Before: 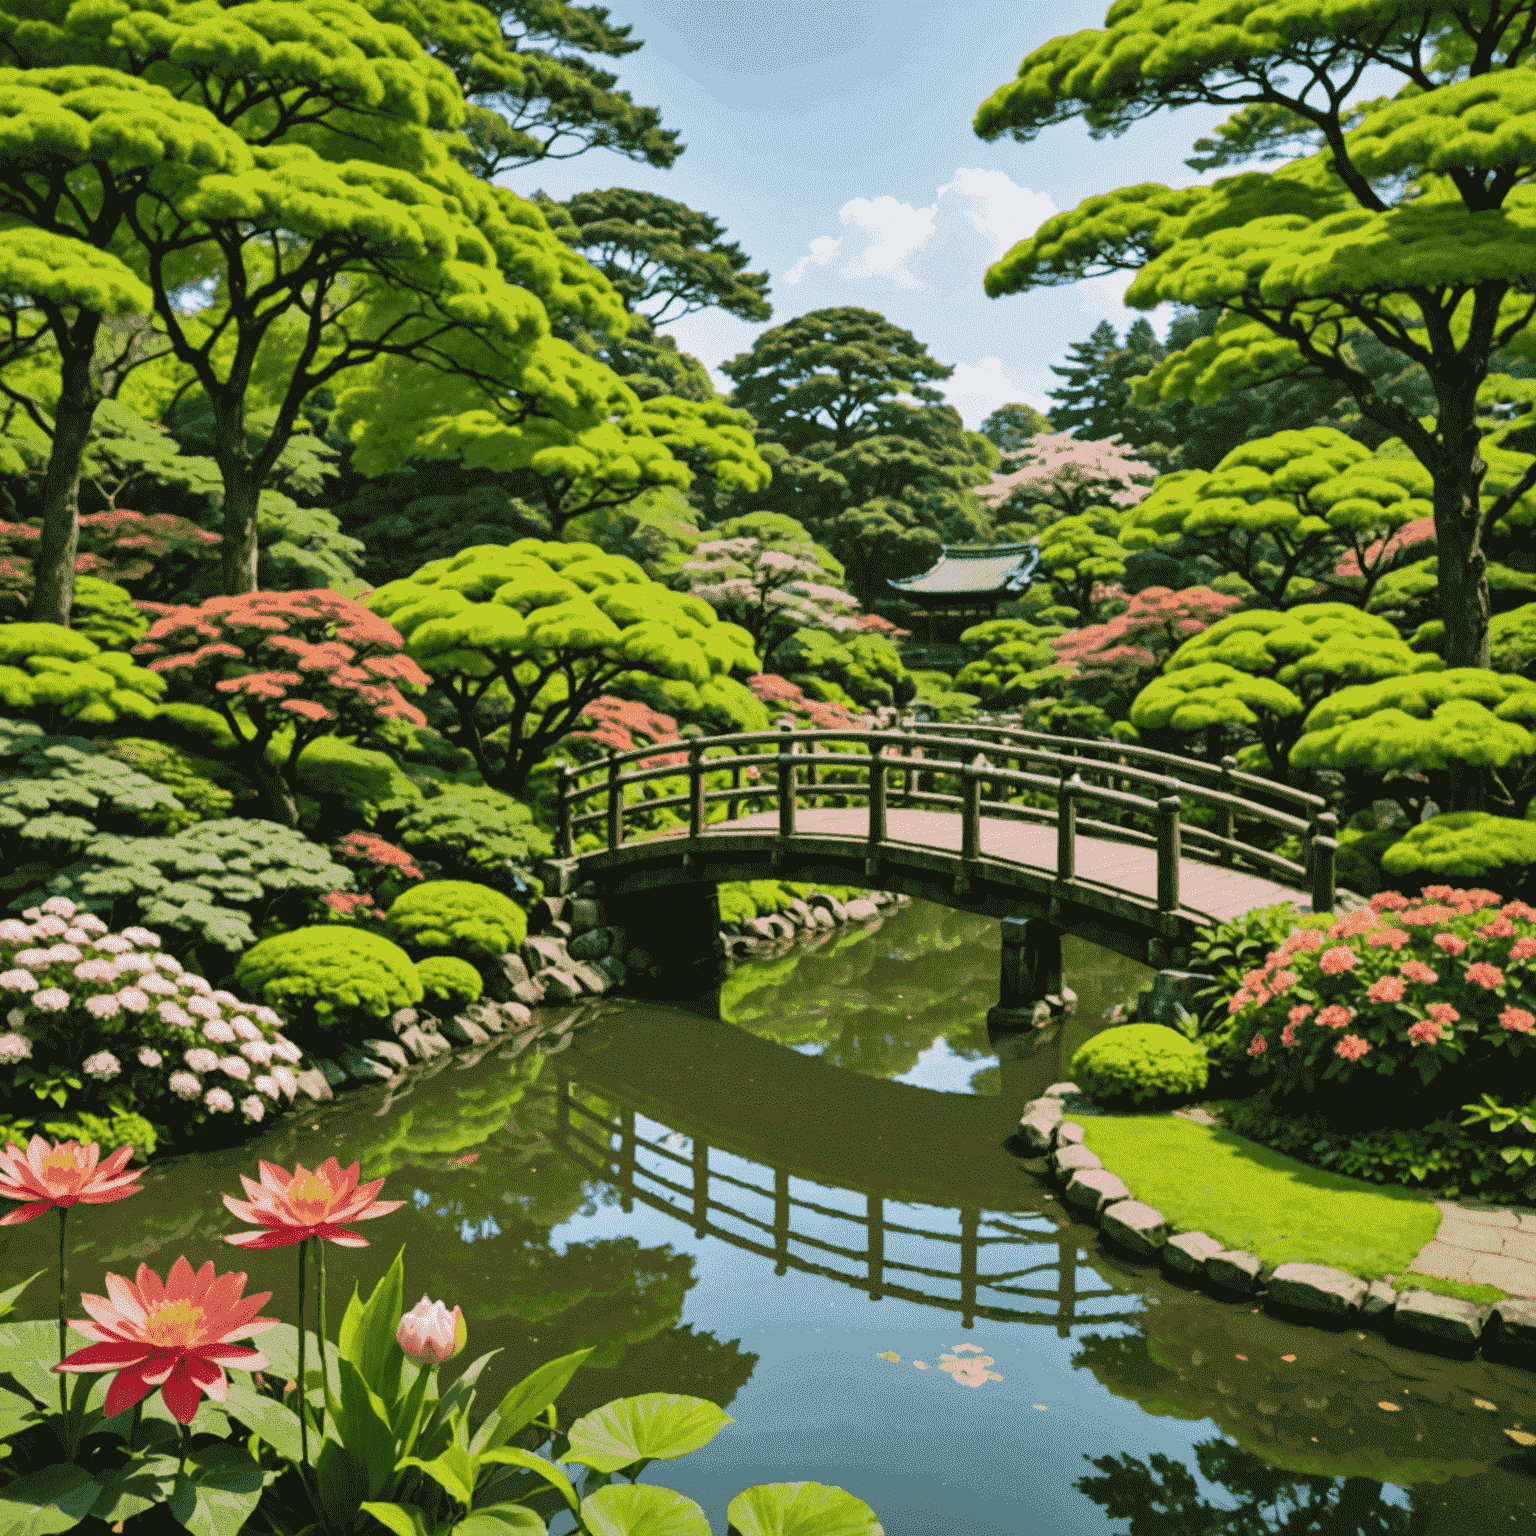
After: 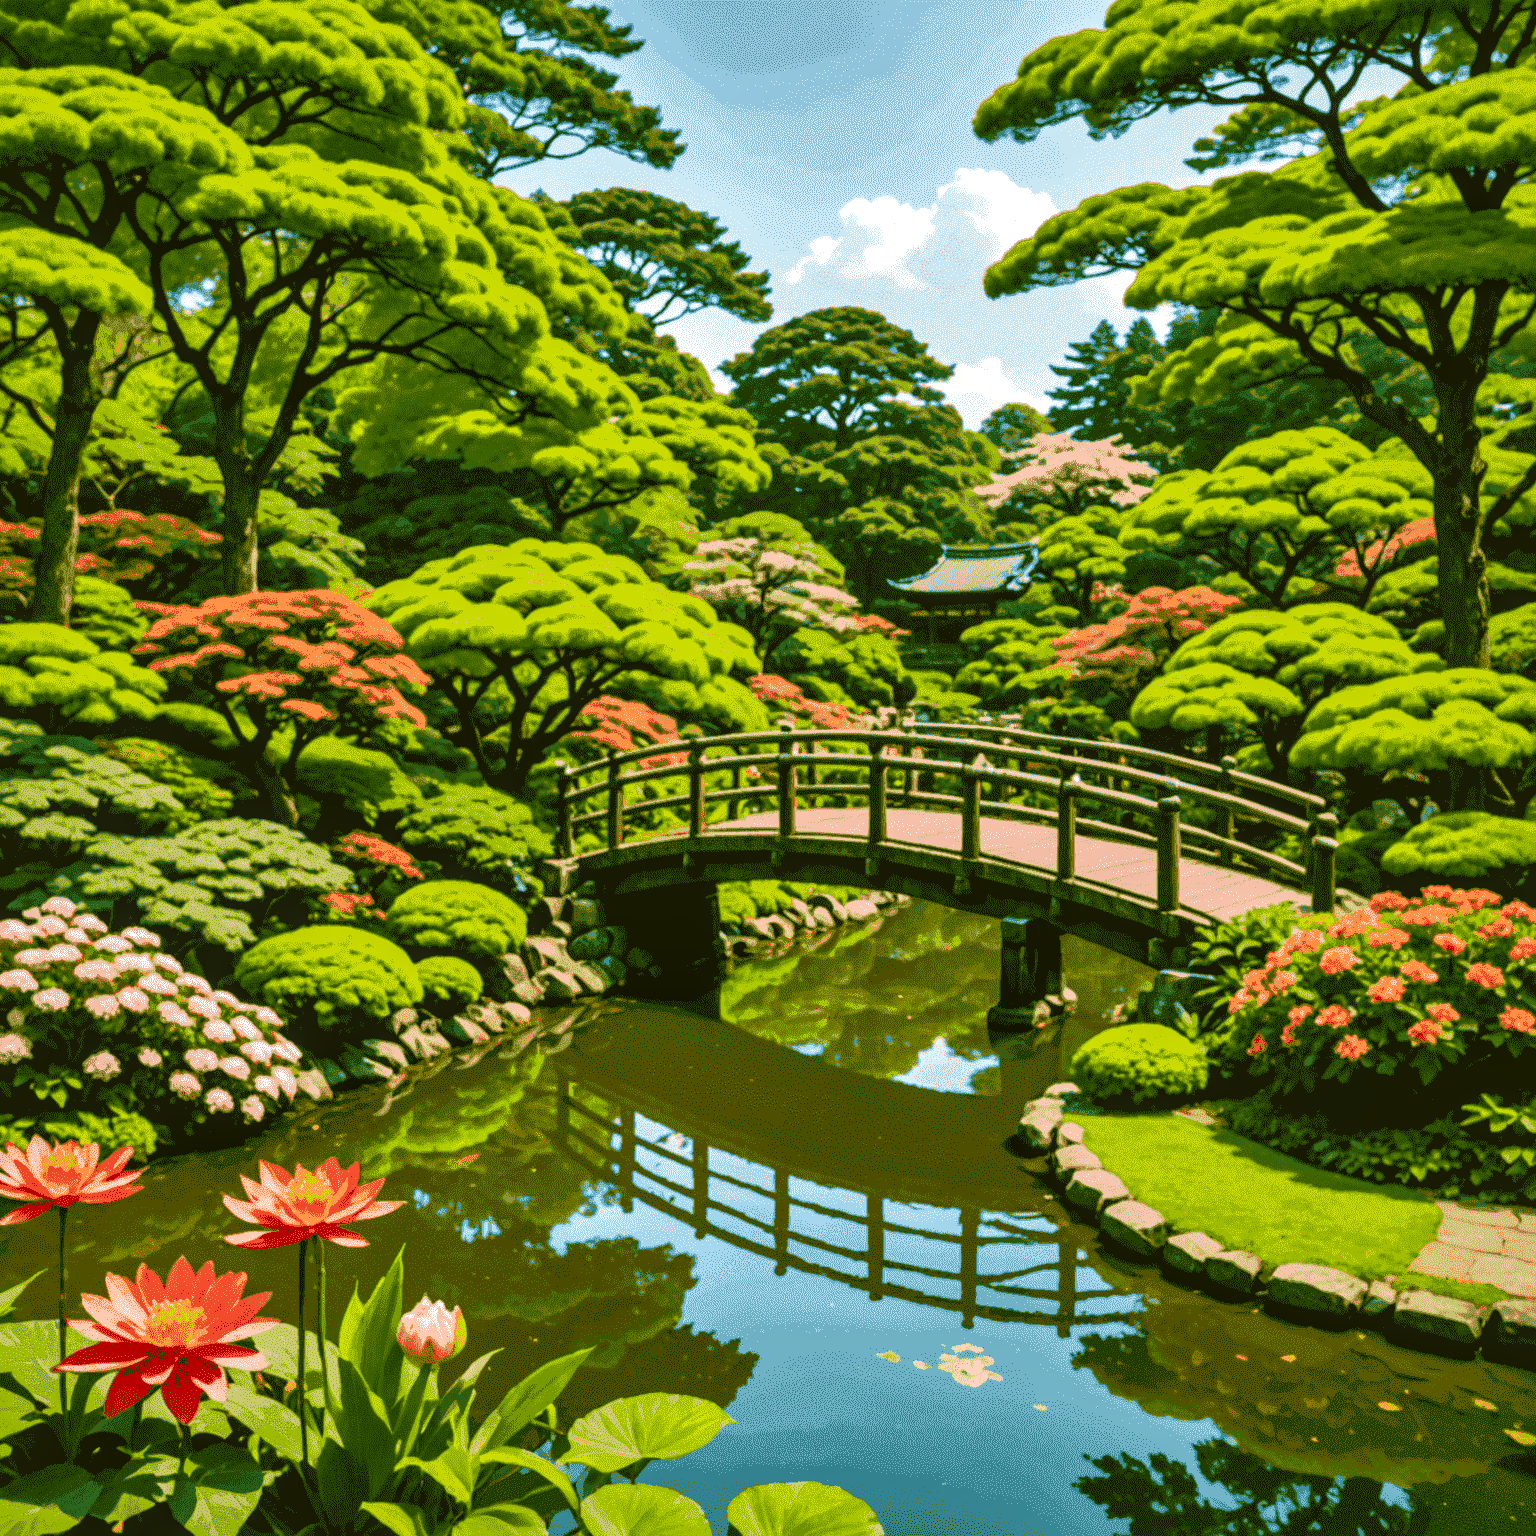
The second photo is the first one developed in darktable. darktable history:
local contrast: detail 130%
color balance rgb: perceptual saturation grading › global saturation 43.677%, perceptual saturation grading › highlights -50.419%, perceptual saturation grading › shadows 30.856%, perceptual brilliance grading › global brilliance 1.571%, perceptual brilliance grading › highlights 8.029%, perceptual brilliance grading › shadows -3.715%, global vibrance 33.451%
shadows and highlights: highlights color adjustment 0.4%
color correction: highlights a* -1.12, highlights b* 4.62, shadows a* 3.67
velvia: on, module defaults
